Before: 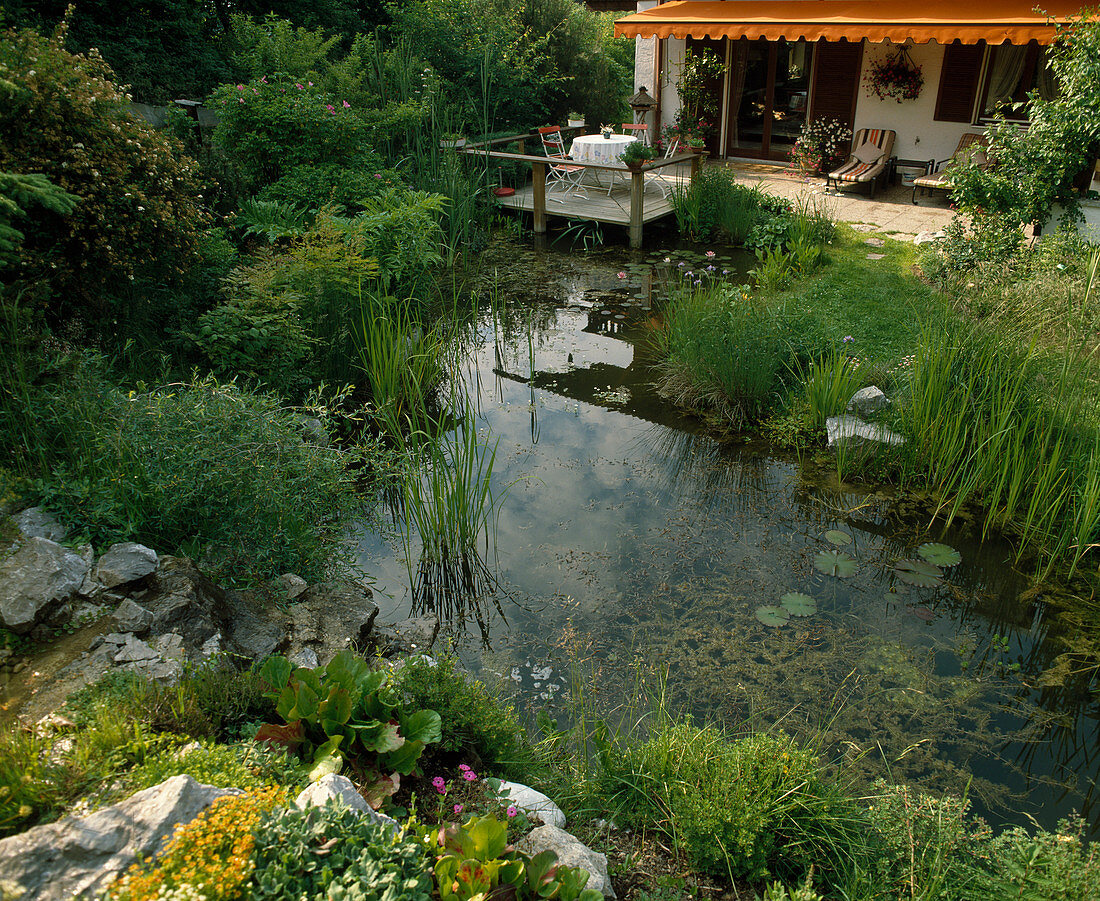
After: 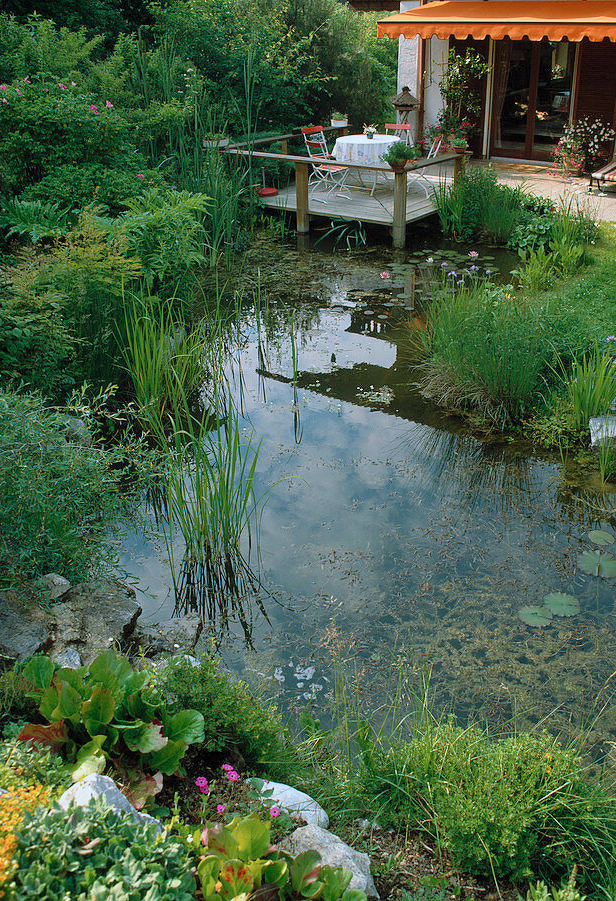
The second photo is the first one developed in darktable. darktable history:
contrast brightness saturation: contrast 0.196, brightness 0.162, saturation 0.219
tone equalizer: -8 EV 0.272 EV, -7 EV 0.445 EV, -6 EV 0.425 EV, -5 EV 0.249 EV, -3 EV -0.259 EV, -2 EV -0.409 EV, -1 EV -0.419 EV, +0 EV -0.253 EV, edges refinement/feathering 500, mask exposure compensation -1.57 EV, preserve details no
crop: left 21.583%, right 22.341%
color correction: highlights a* -1.91, highlights b* -18.44
